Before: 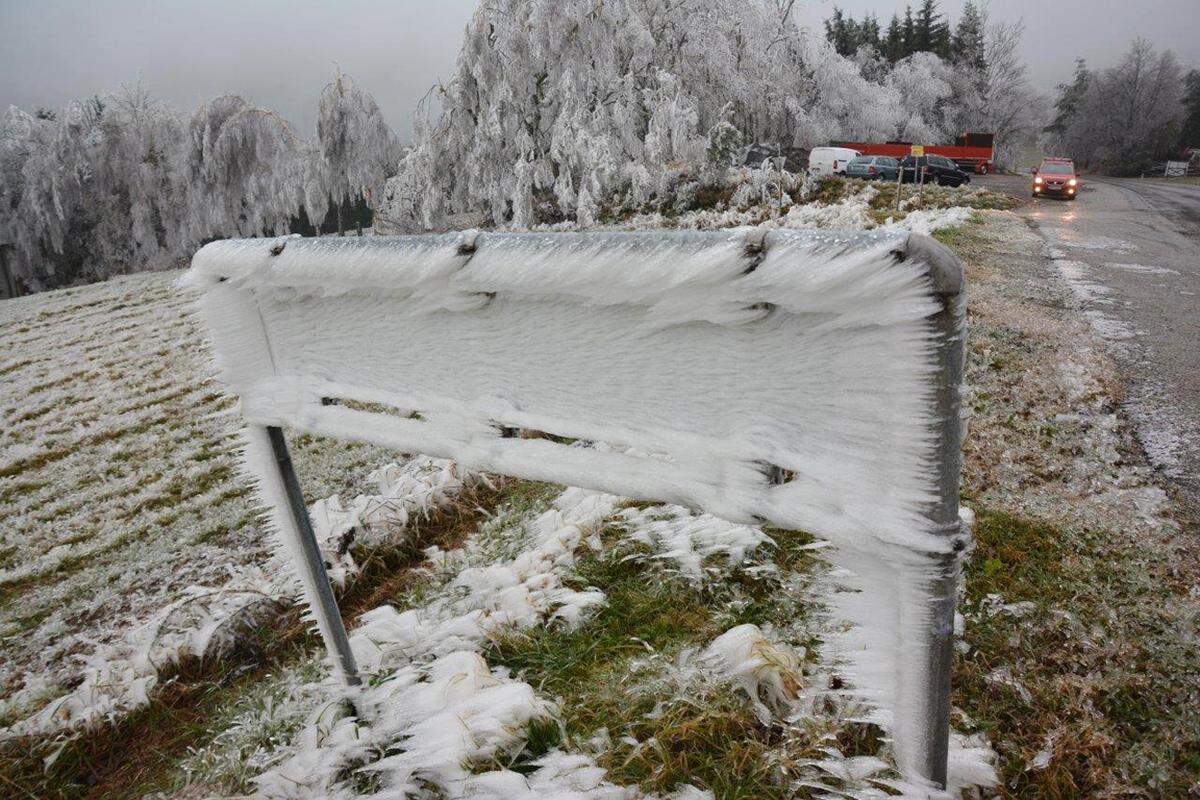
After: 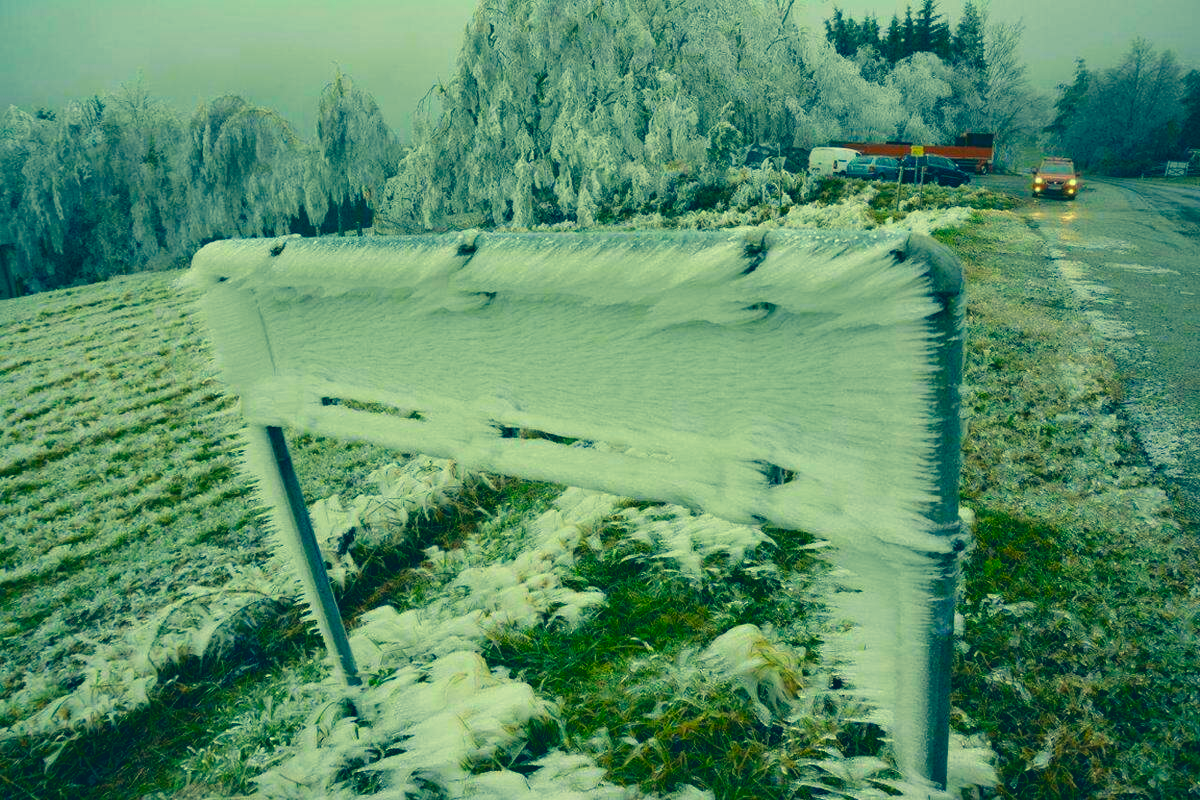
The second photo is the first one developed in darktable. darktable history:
tone equalizer: -8 EV -0.563 EV, edges refinement/feathering 500, mask exposure compensation -1.57 EV, preserve details no
exposure: compensate highlight preservation false
contrast brightness saturation: saturation 0.494
color correction: highlights a* -15.28, highlights b* 39.72, shadows a* -39.27, shadows b* -26.95
